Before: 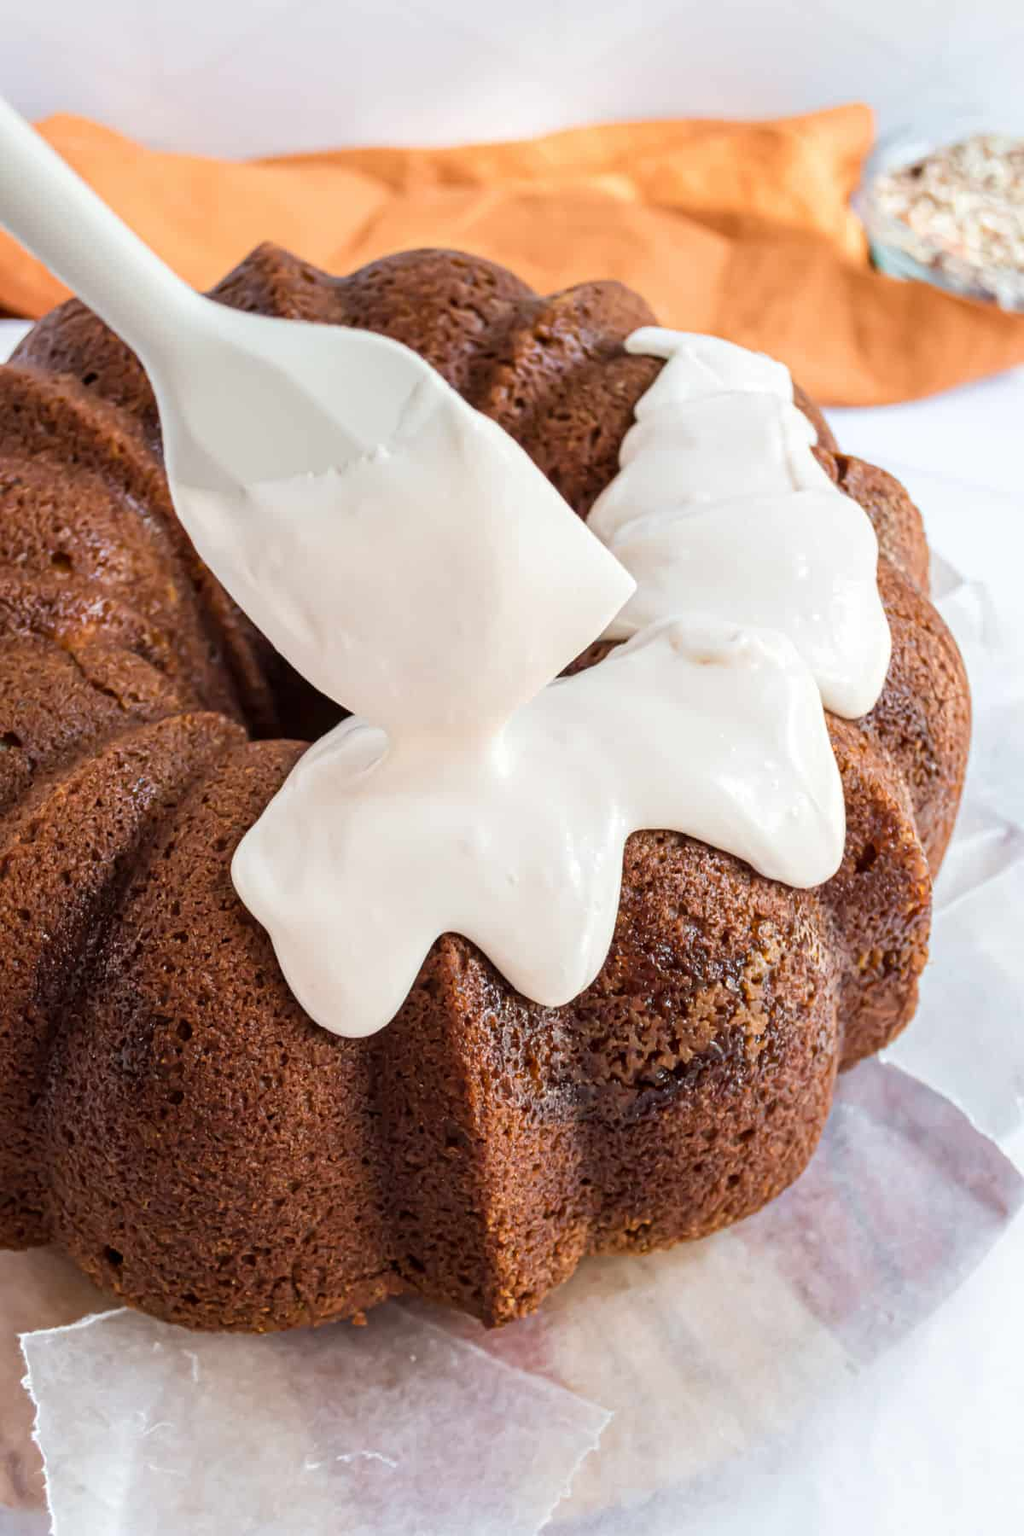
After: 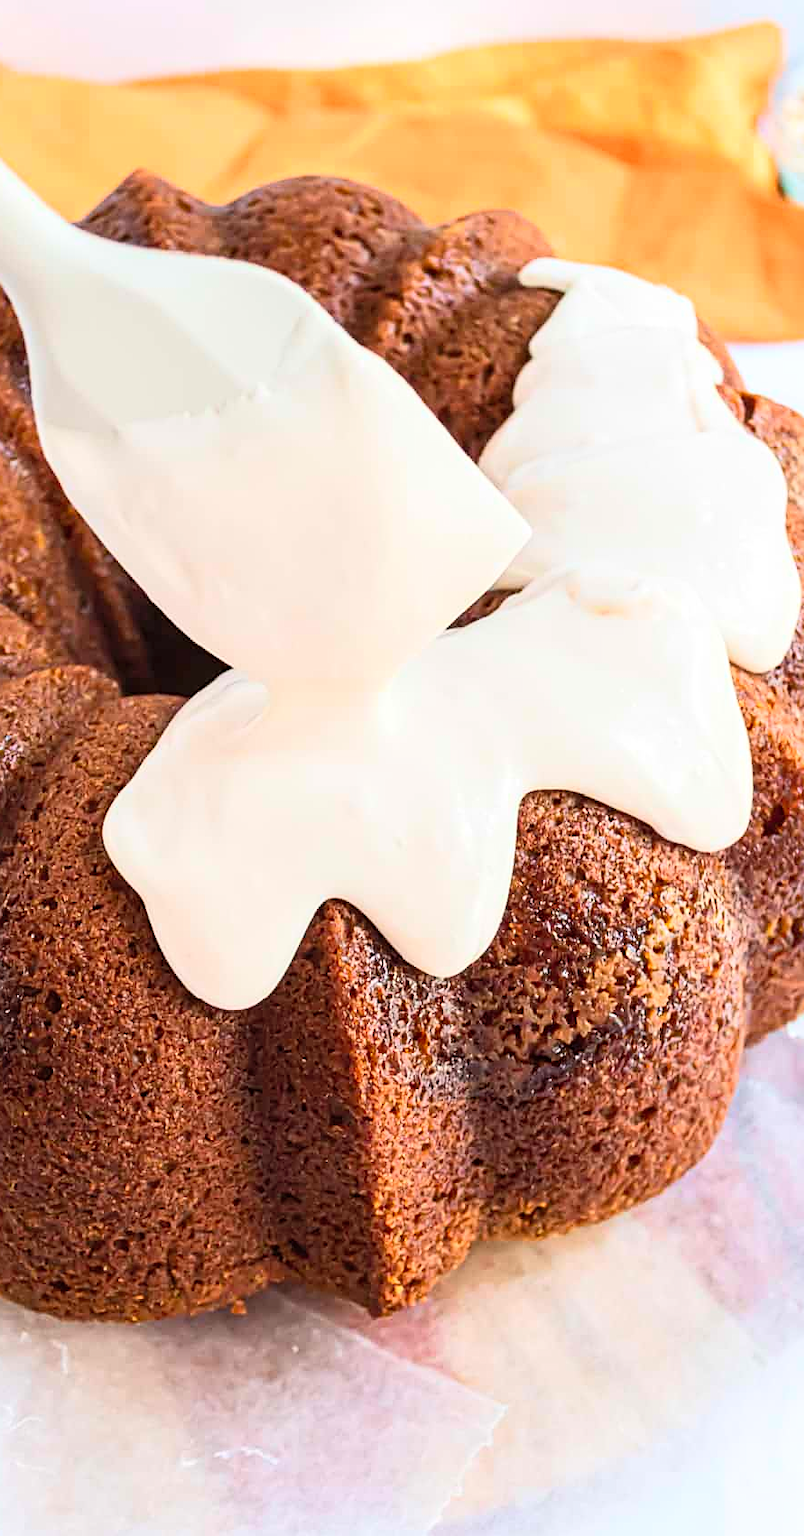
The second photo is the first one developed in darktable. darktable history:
sharpen: on, module defaults
crop and rotate: left 13.14%, top 5.42%, right 12.605%
contrast brightness saturation: contrast 0.235, brightness 0.259, saturation 0.394
